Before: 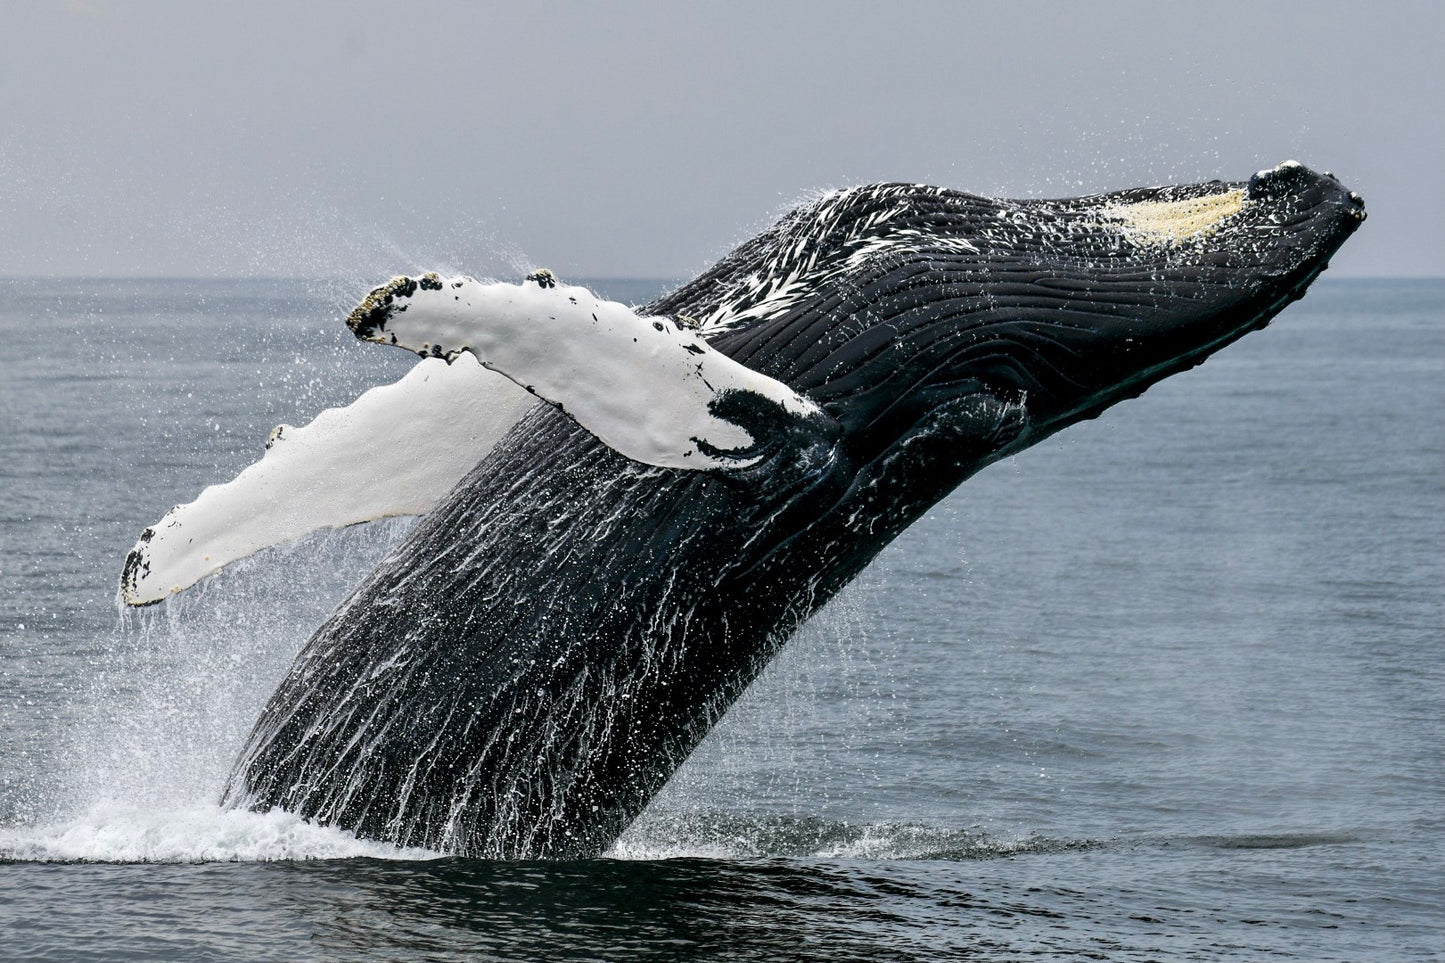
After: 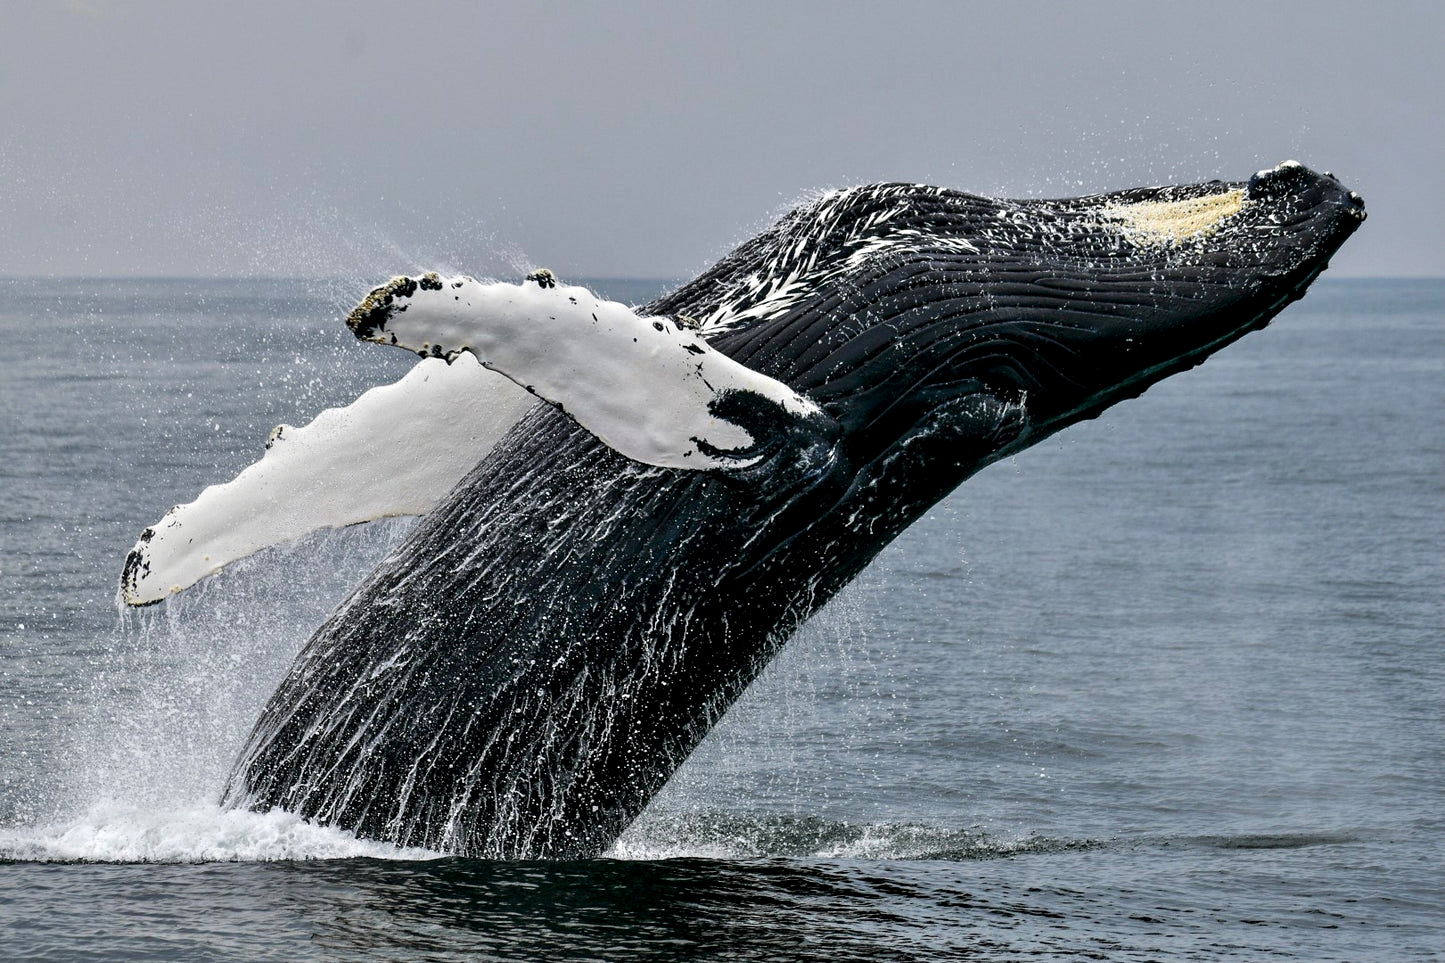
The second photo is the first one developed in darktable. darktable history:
shadows and highlights: shadows -20, white point adjustment -2, highlights -35
contrast equalizer: octaves 7, y [[0.6 ×6], [0.55 ×6], [0 ×6], [0 ×6], [0 ×6]], mix 0.35
